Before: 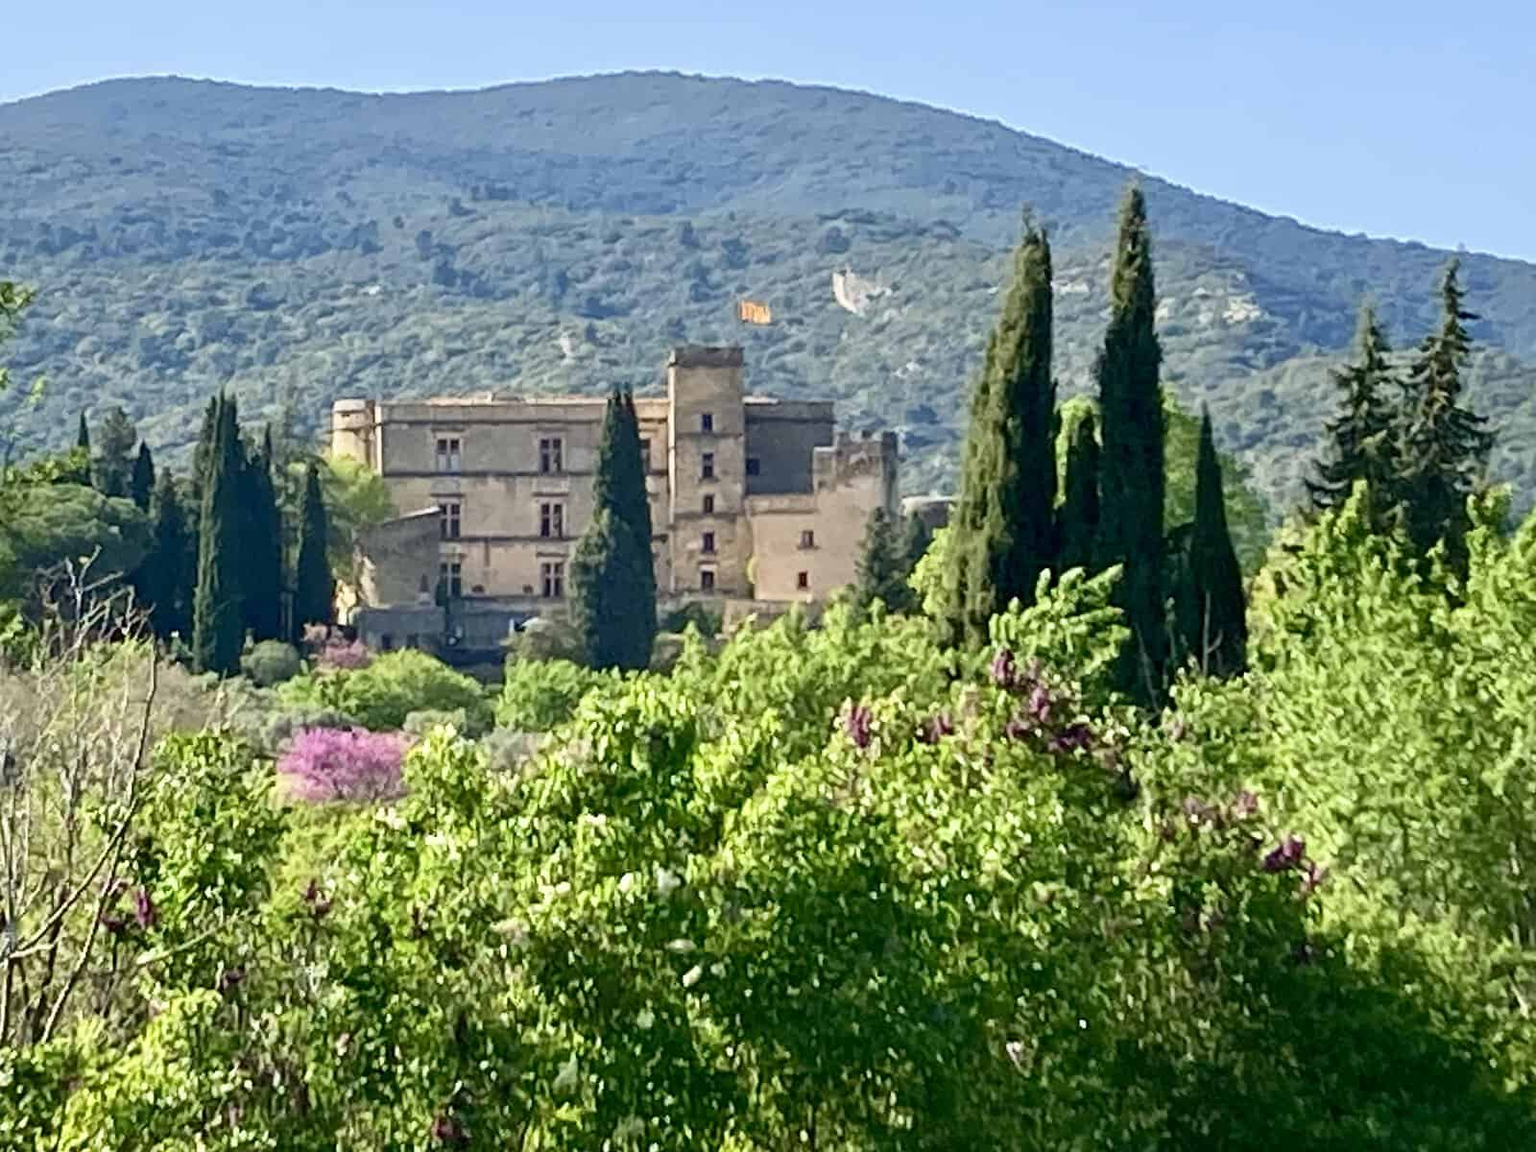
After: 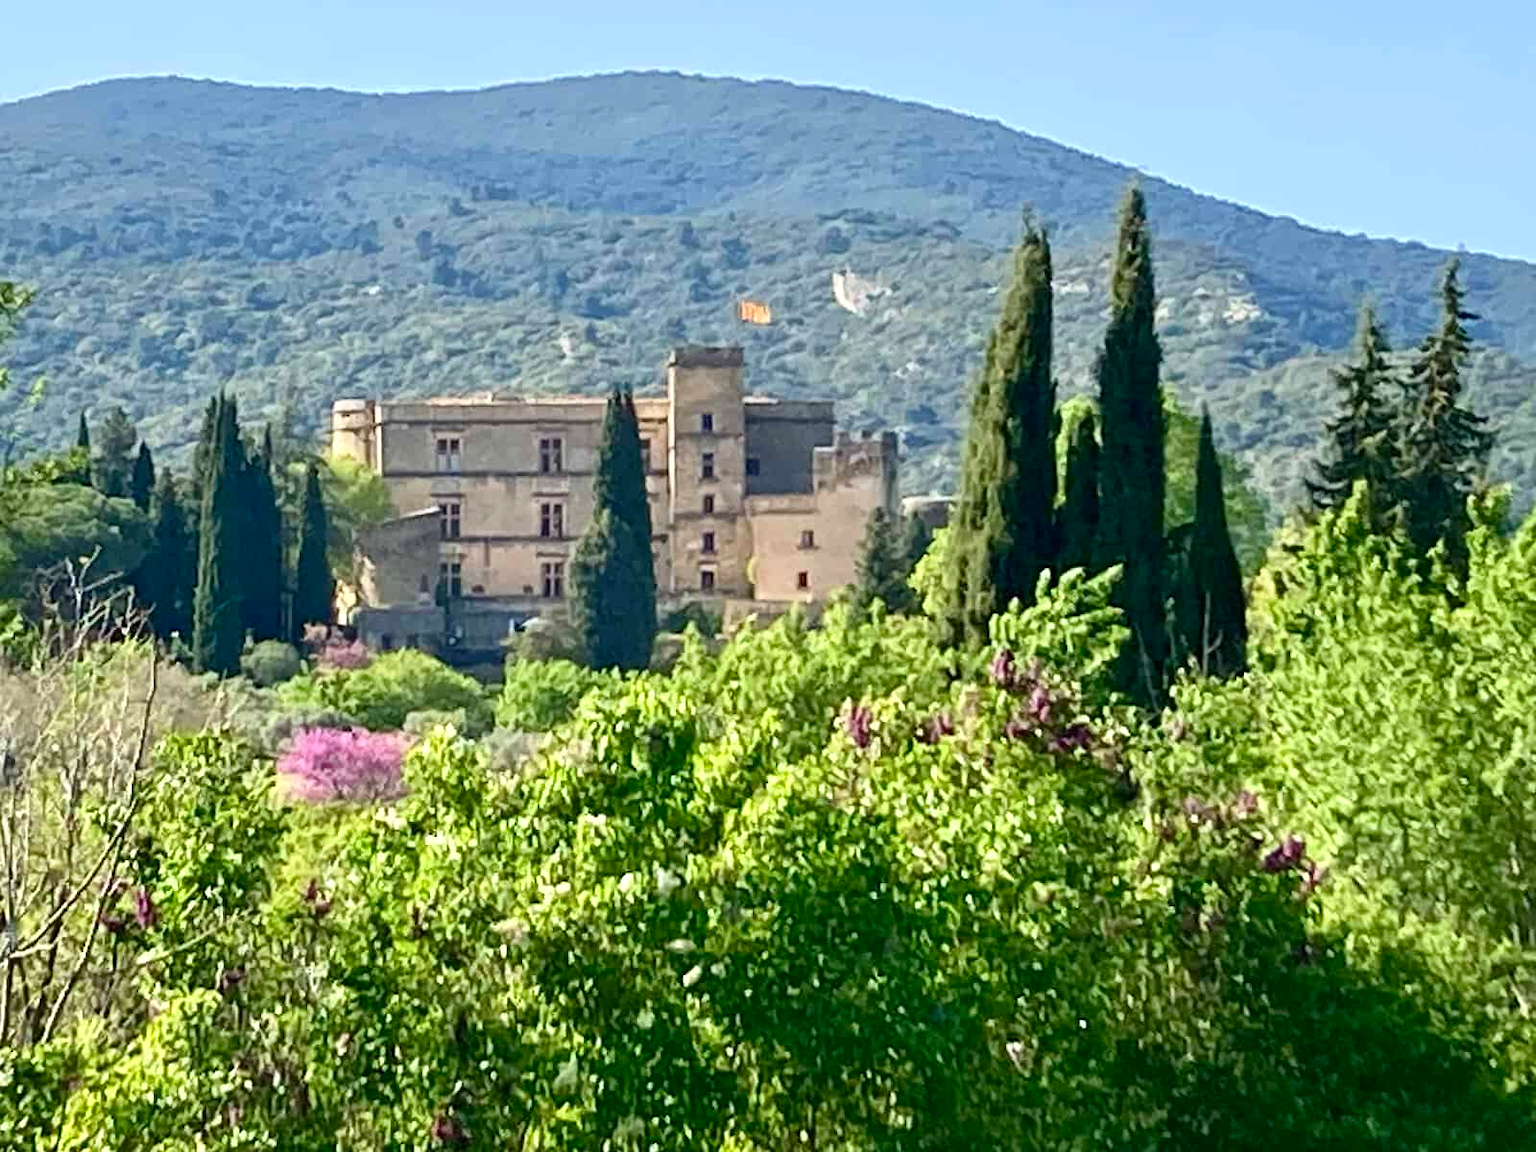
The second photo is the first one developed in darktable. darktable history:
exposure: exposure 0.168 EV, compensate exposure bias true, compensate highlight preservation false
